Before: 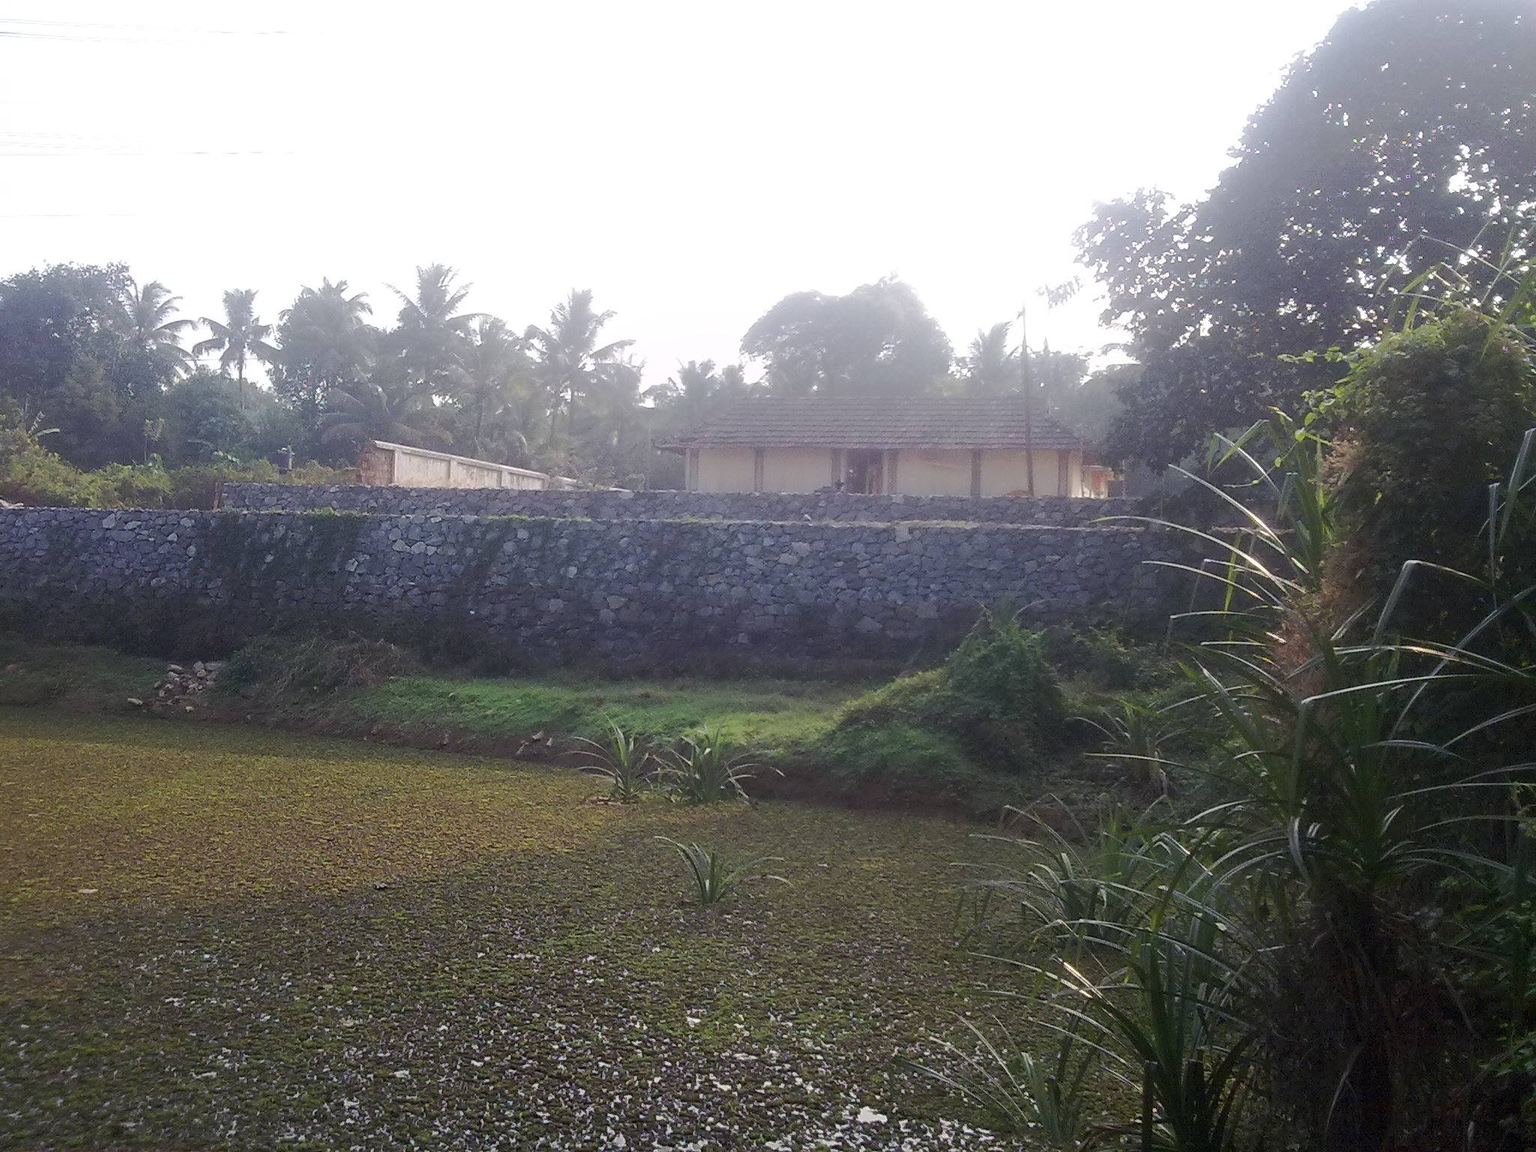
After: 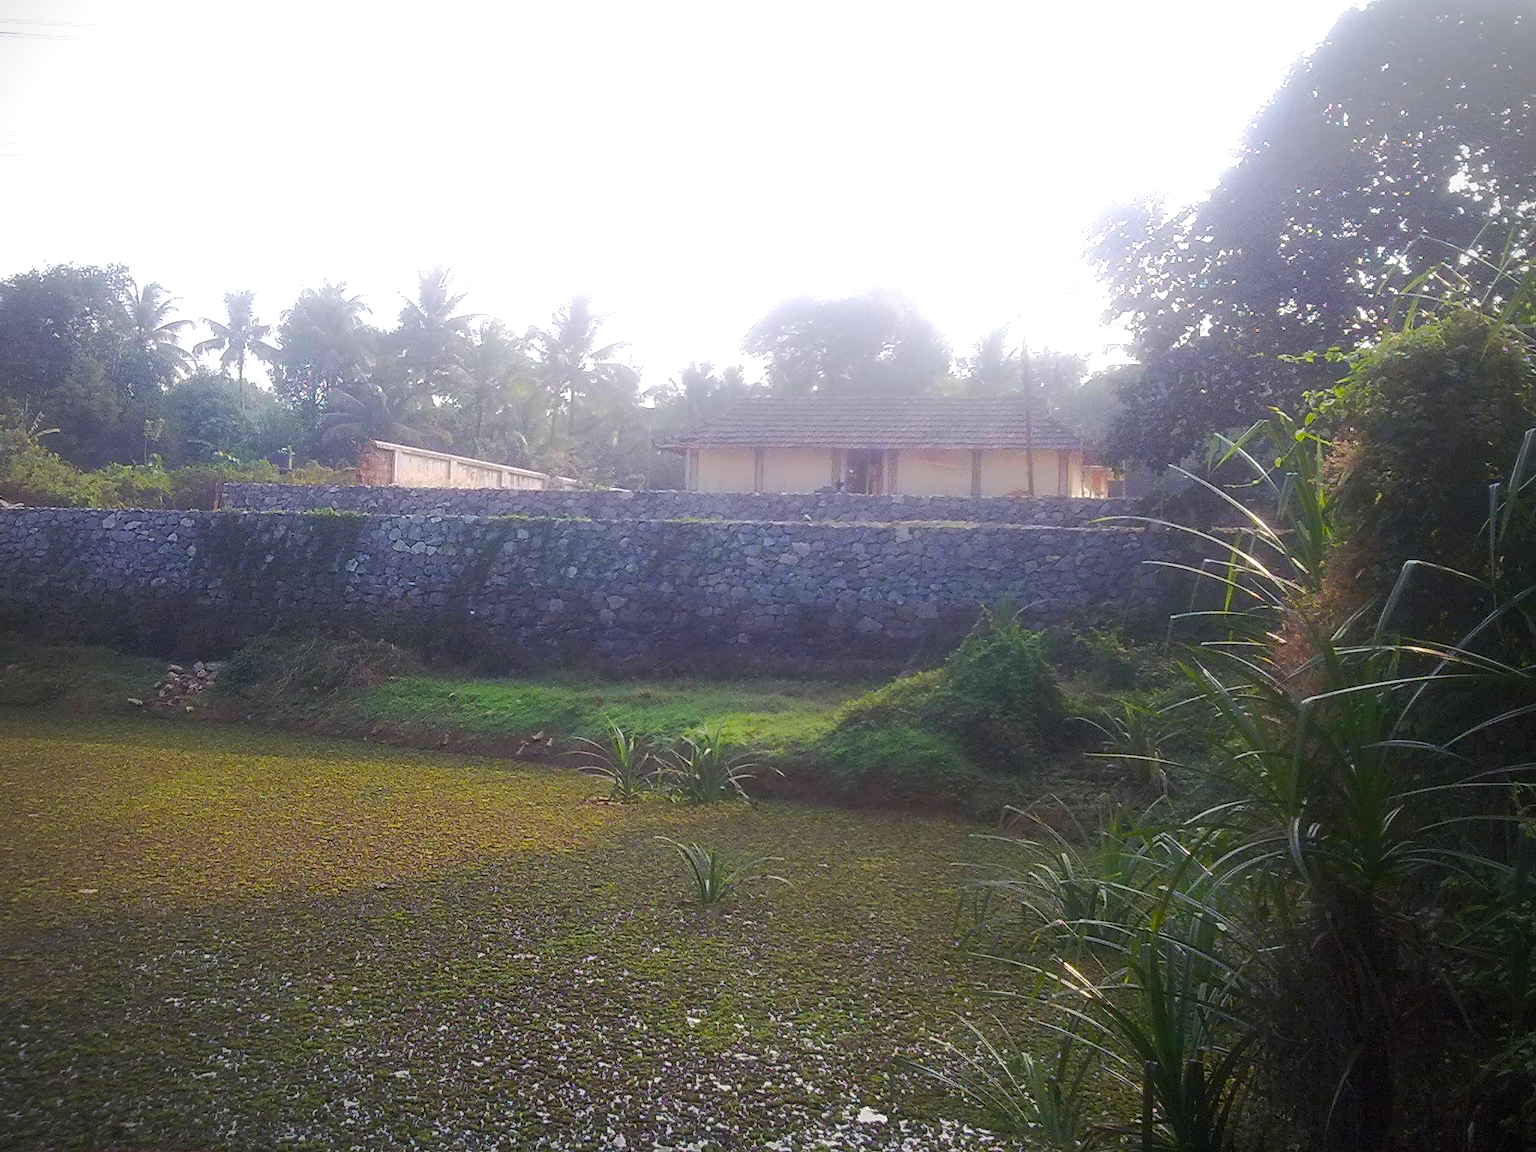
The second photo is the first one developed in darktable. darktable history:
exposure: black level correction 0, exposure 0.199 EV, compensate exposure bias true, compensate highlight preservation false
contrast equalizer: y [[0.5, 0.496, 0.435, 0.435, 0.496, 0.5], [0.5 ×6], [0.5 ×6], [0 ×6], [0 ×6]]
vignetting: fall-off start 79.92%
color balance rgb: perceptual saturation grading › global saturation 25.415%, perceptual brilliance grading › highlights 9.538%, perceptual brilliance grading › mid-tones 4.518%, global vibrance 20%
